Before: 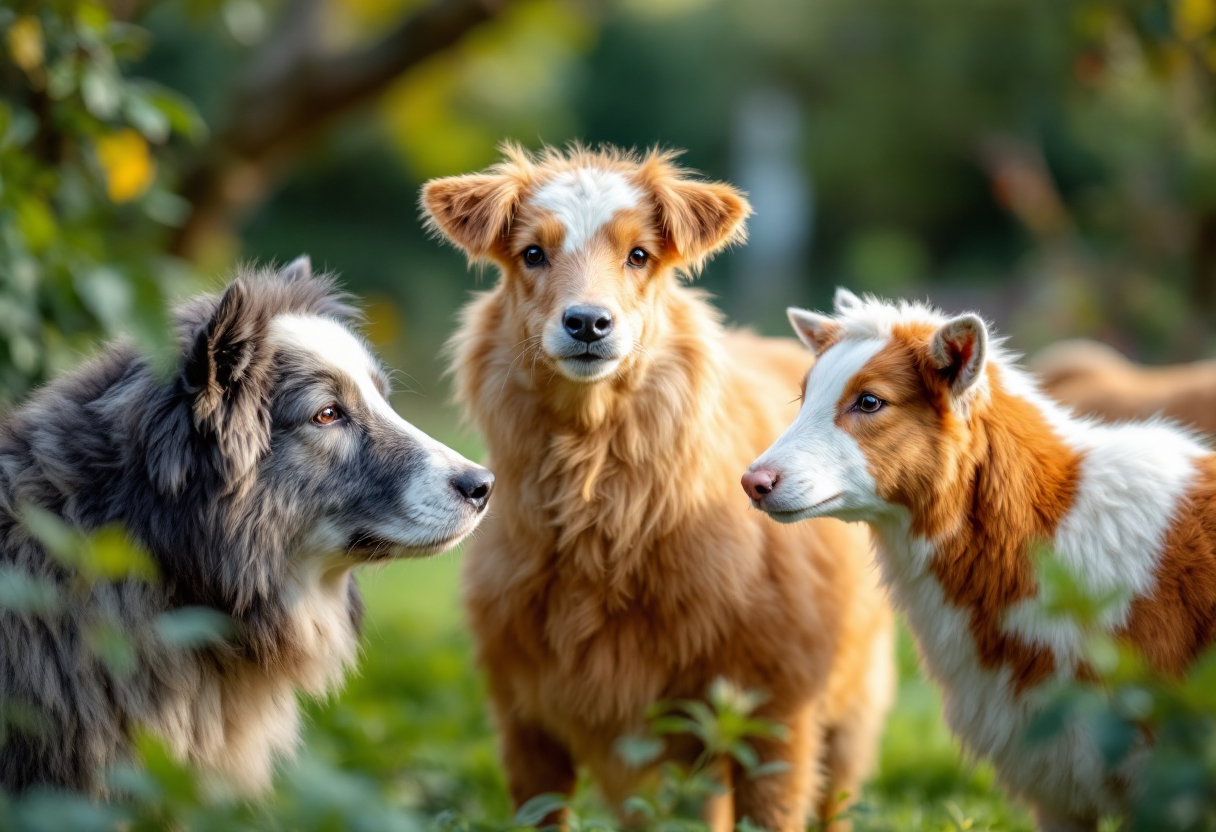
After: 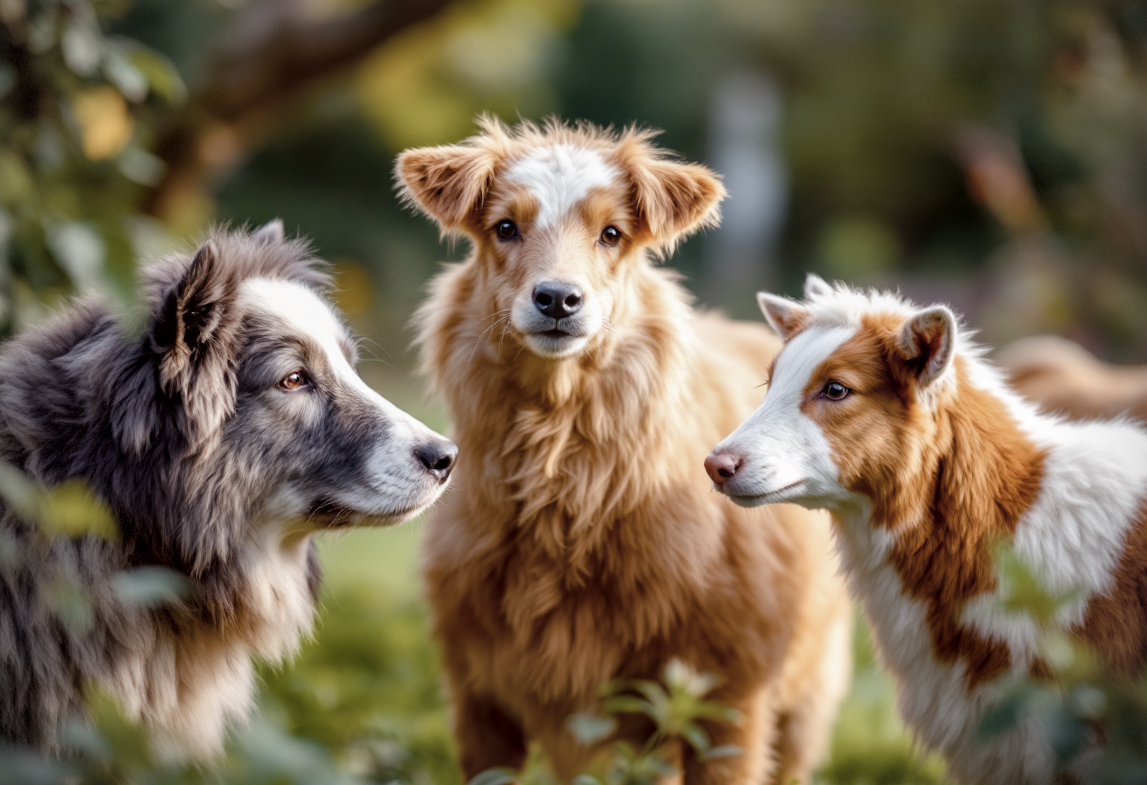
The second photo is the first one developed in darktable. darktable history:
color balance rgb: perceptual saturation grading › global saturation 20%, perceptual saturation grading › highlights -25%, perceptual saturation grading › shadows 50%
crop and rotate: angle -2.38°
rgb levels: mode RGB, independent channels, levels [[0, 0.474, 1], [0, 0.5, 1], [0, 0.5, 1]]
exposure: exposure -0.064 EV, compensate highlight preservation false
local contrast: mode bilateral grid, contrast 20, coarseness 50, detail 144%, midtone range 0.2
white balance: red 1, blue 1
vignetting: dithering 8-bit output, unbound false
contrast brightness saturation: contrast -0.05, saturation -0.41
